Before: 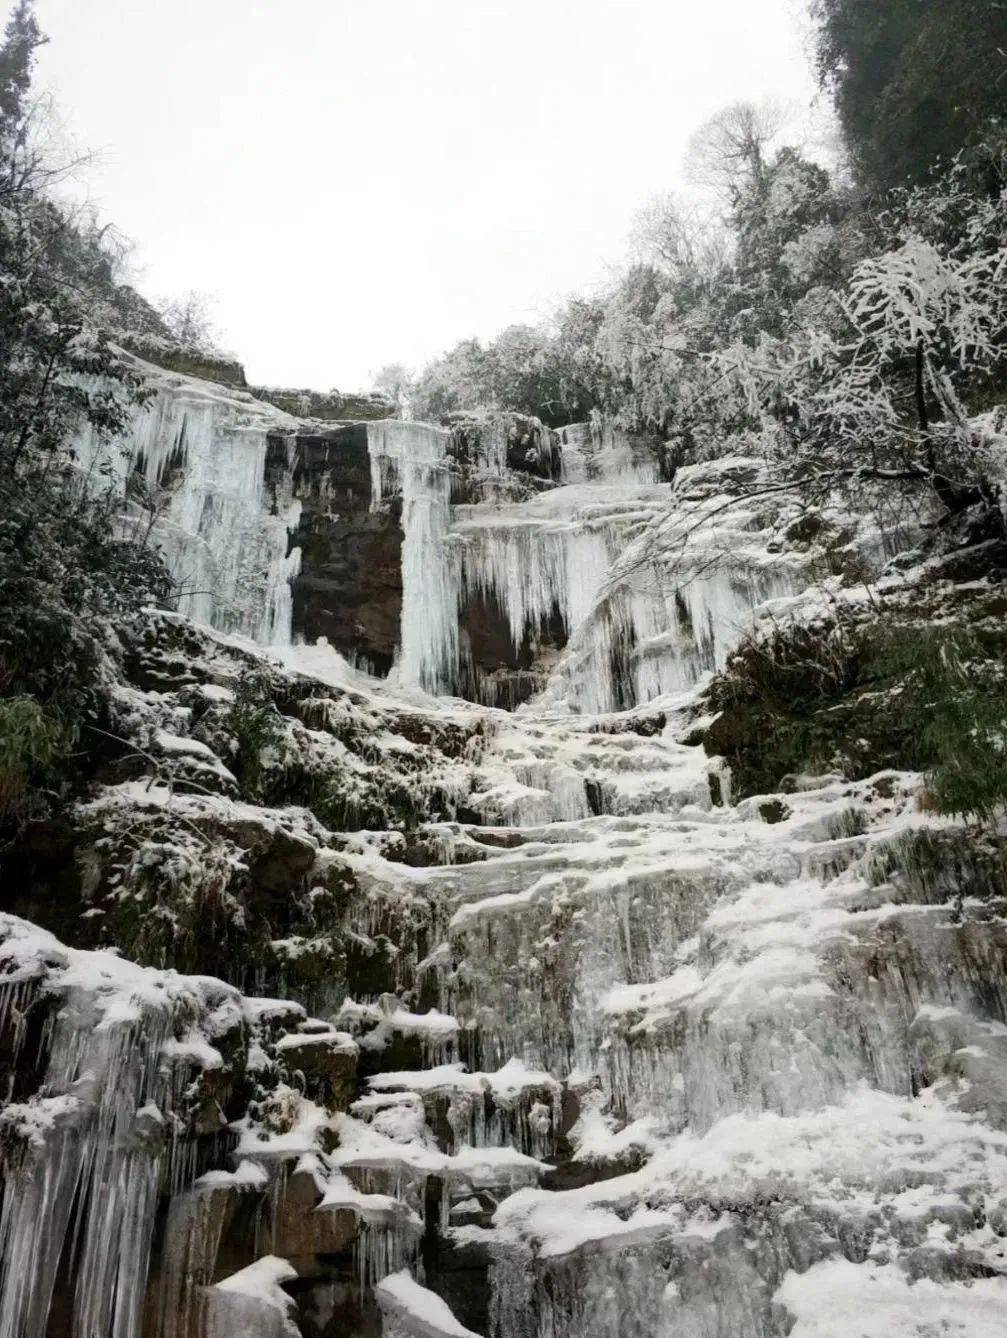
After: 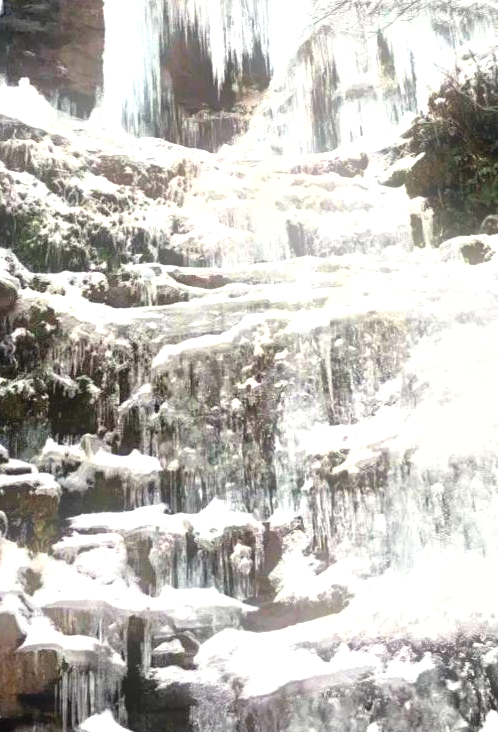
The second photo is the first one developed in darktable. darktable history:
color balance: gamma [0.9, 0.988, 0.975, 1.025], gain [1.05, 1, 1, 1]
exposure: black level correction 0, exposure 1.1 EV, compensate exposure bias true, compensate highlight preservation false
bloom: size 9%, threshold 100%, strength 7%
shadows and highlights: white point adjustment 1, soften with gaussian
crop: left 29.672%, top 41.786%, right 20.851%, bottom 3.487%
